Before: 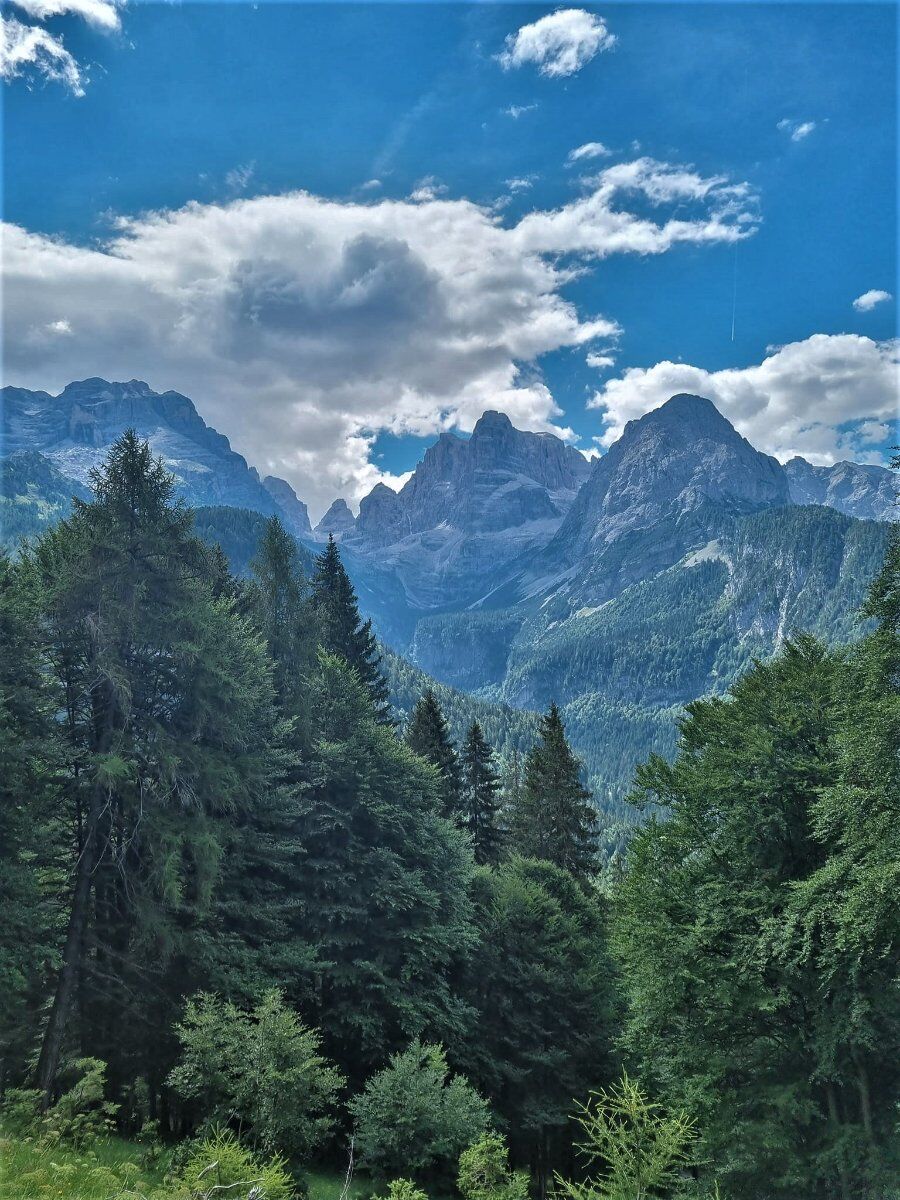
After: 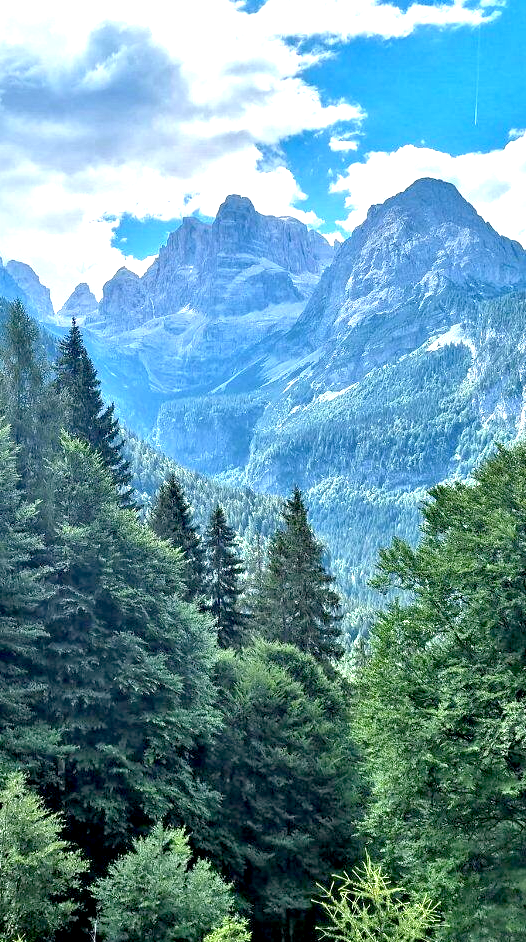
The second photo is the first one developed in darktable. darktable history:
crop and rotate: left 28.644%, top 18.049%, right 12.811%, bottom 3.381%
exposure: black level correction 0.009, exposure 1.434 EV, compensate highlight preservation false
